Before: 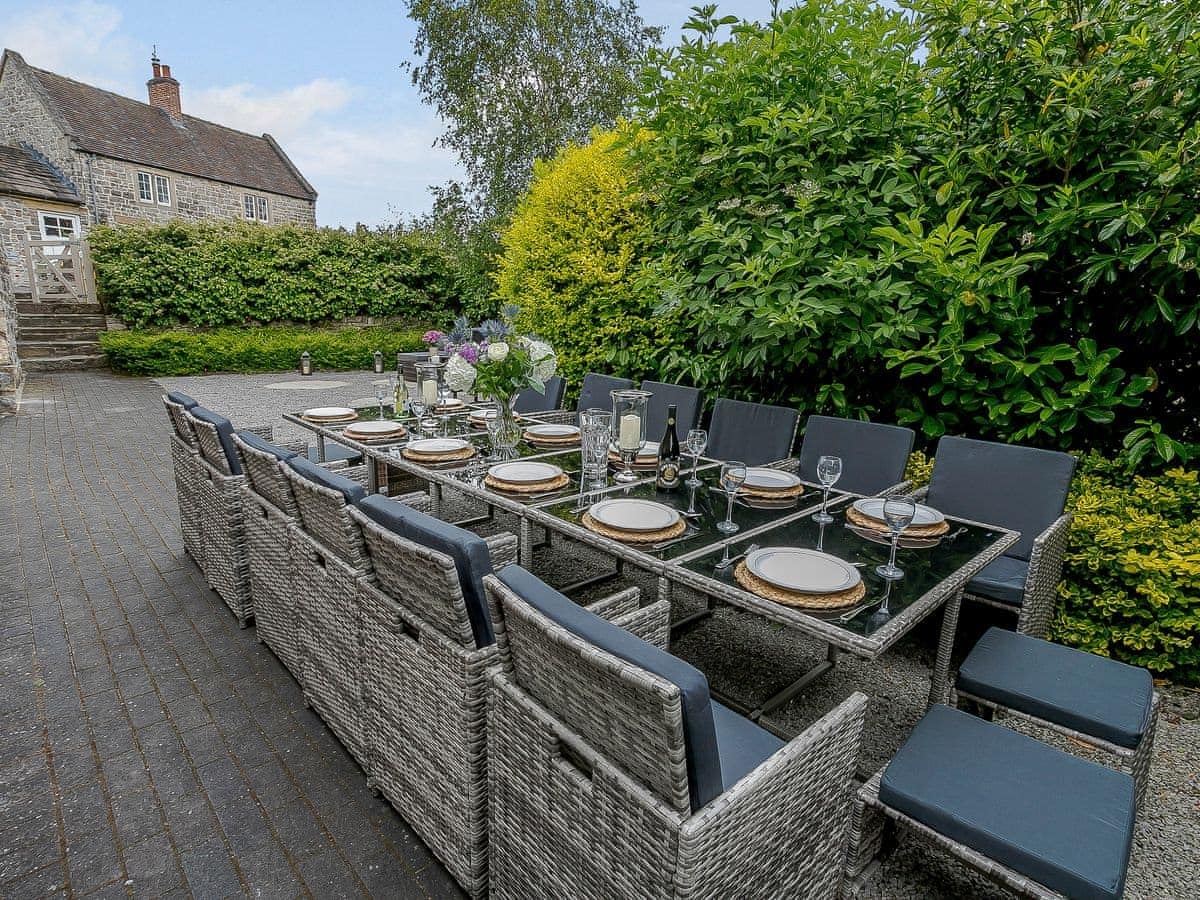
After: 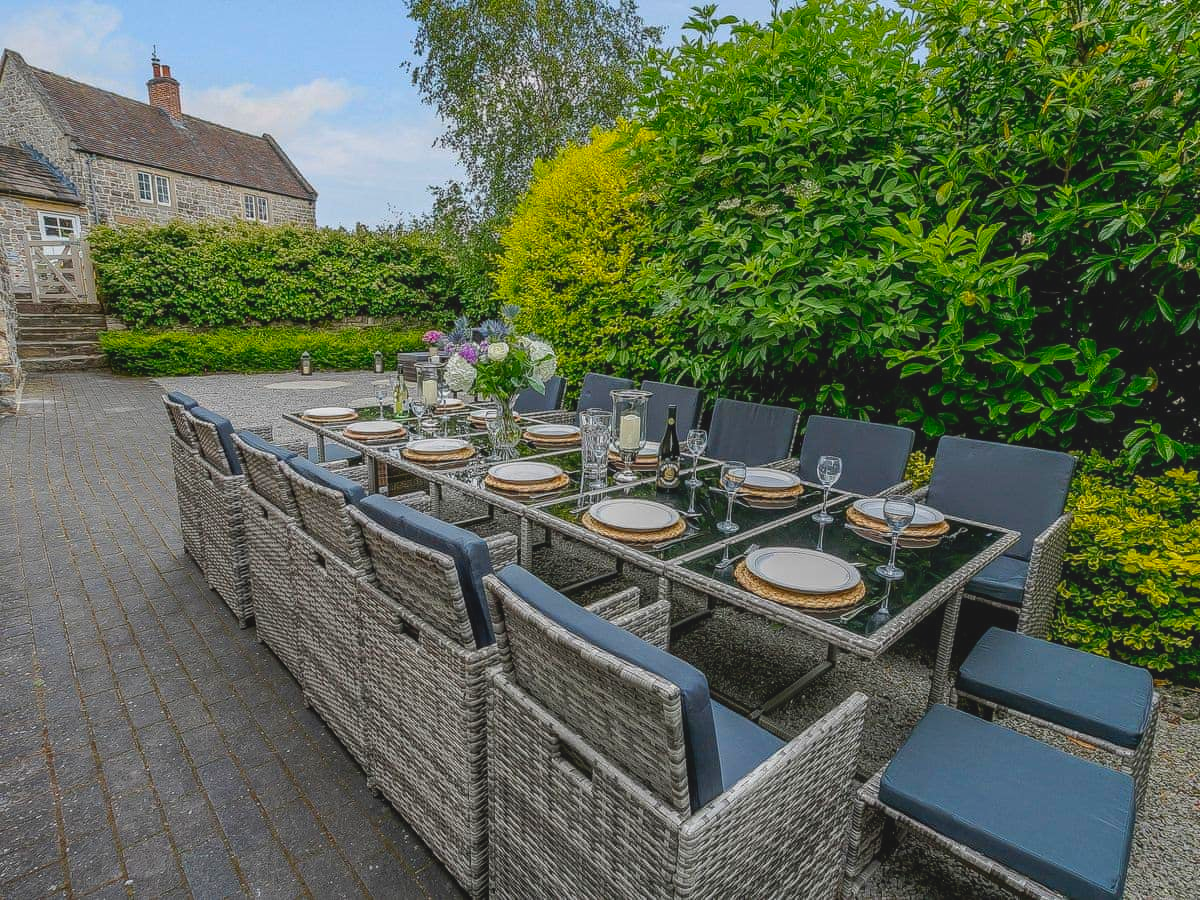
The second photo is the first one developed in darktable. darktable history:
contrast brightness saturation: contrast -0.204, saturation 0.186
local contrast: on, module defaults
color correction: highlights b* -0.029, saturation 1.11
